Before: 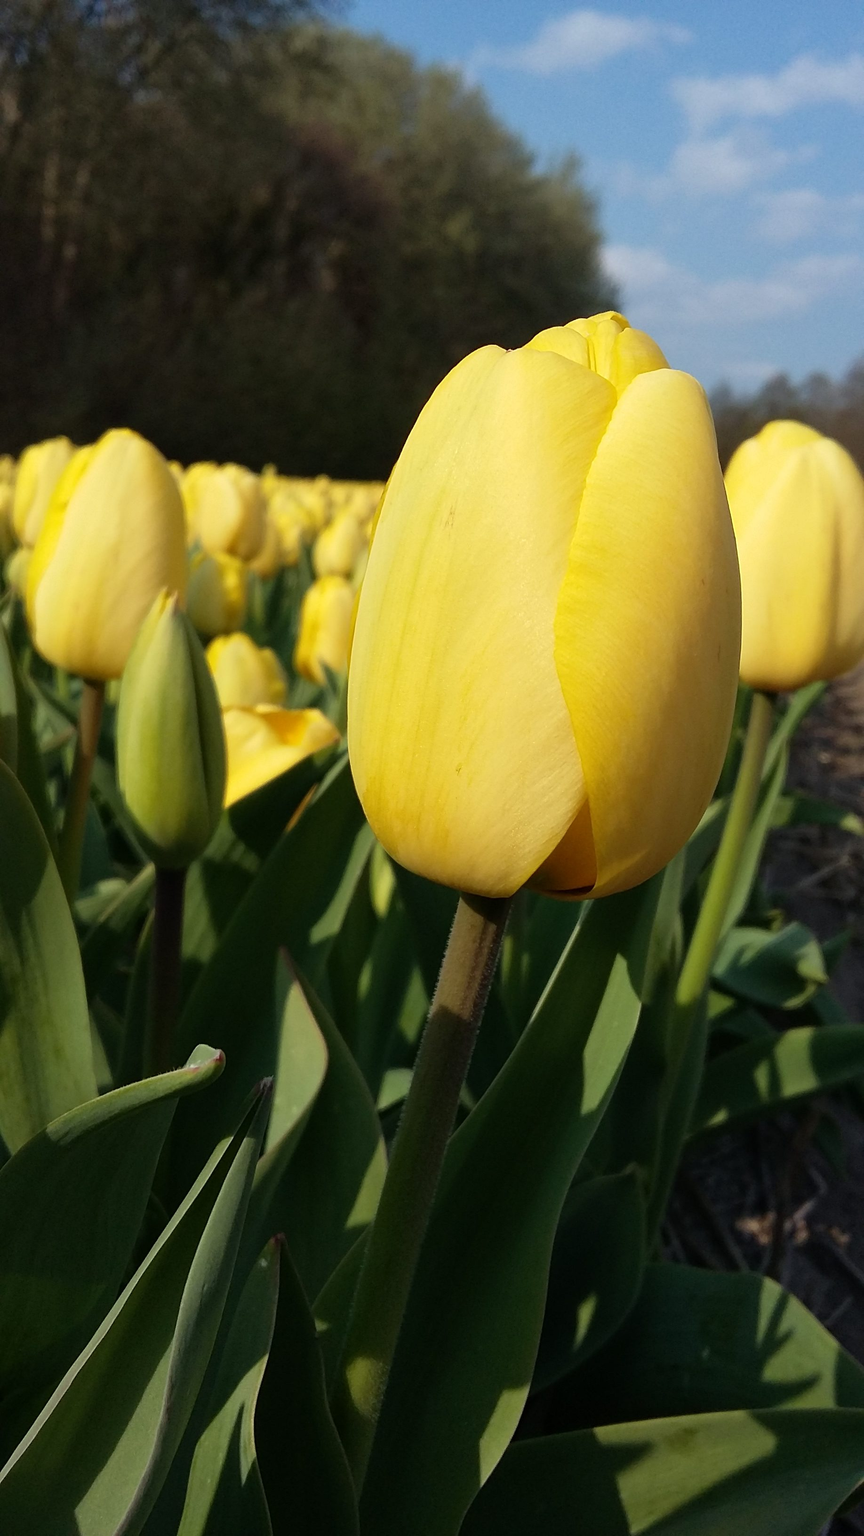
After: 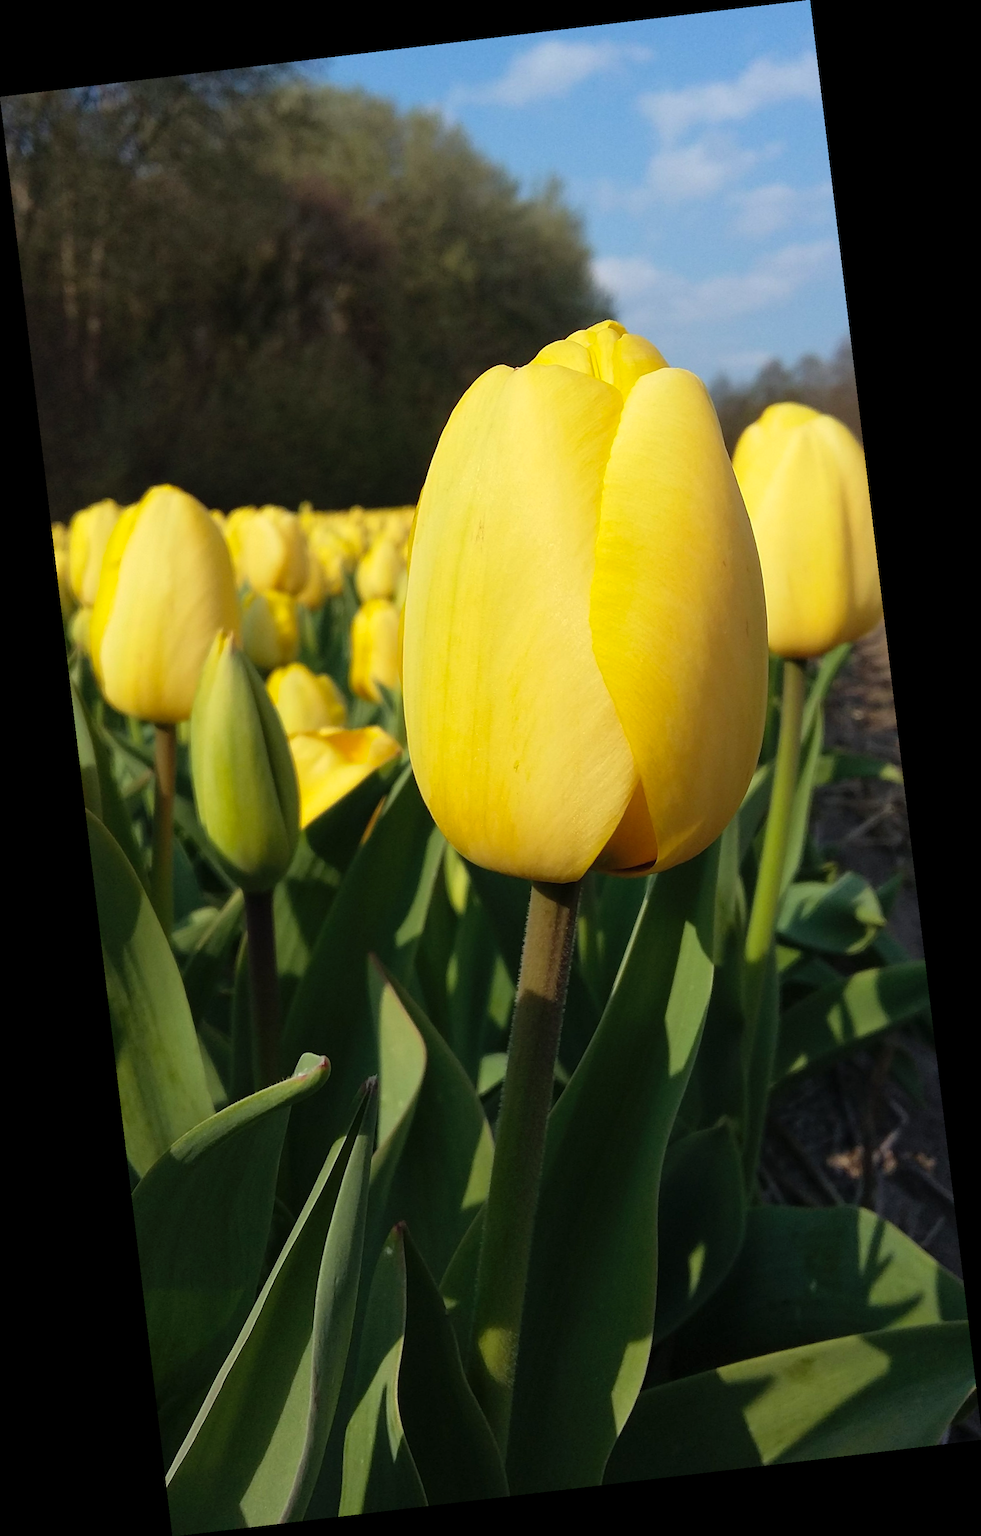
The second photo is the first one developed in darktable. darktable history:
rotate and perspective: rotation -6.83°, automatic cropping off
contrast brightness saturation: contrast 0.03, brightness 0.06, saturation 0.13
